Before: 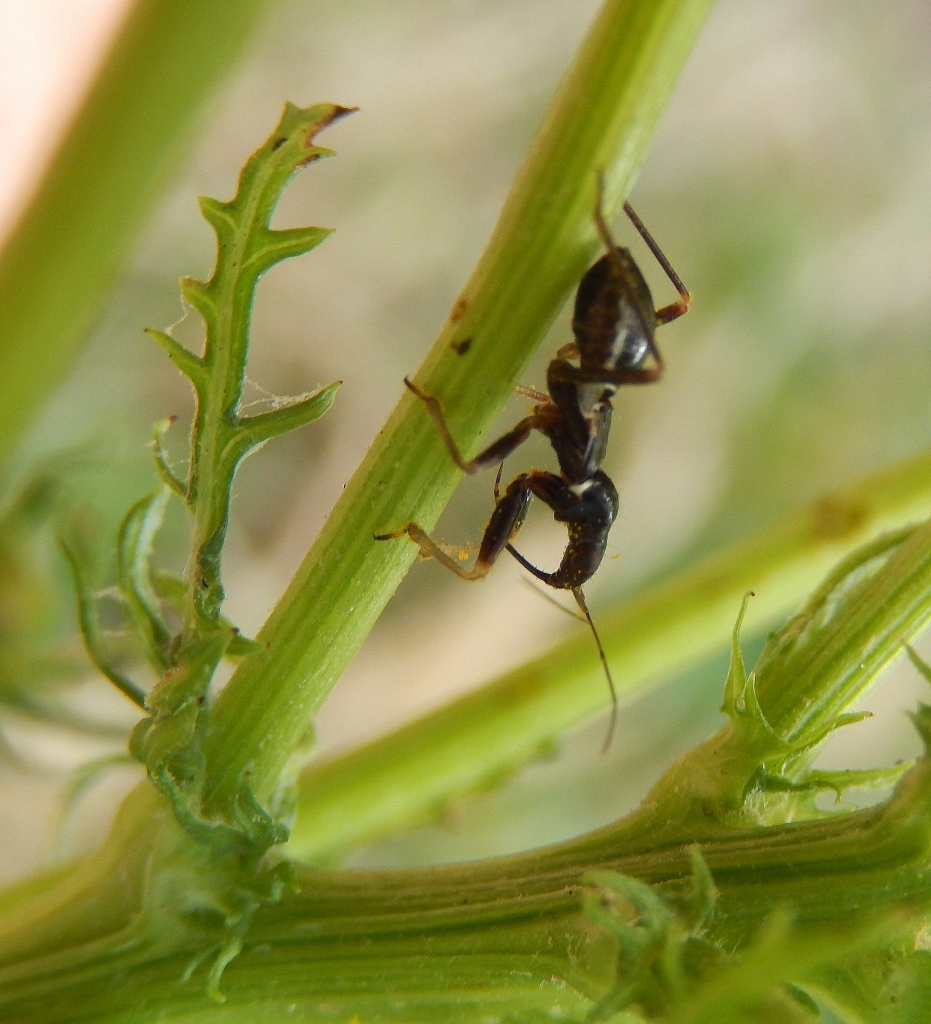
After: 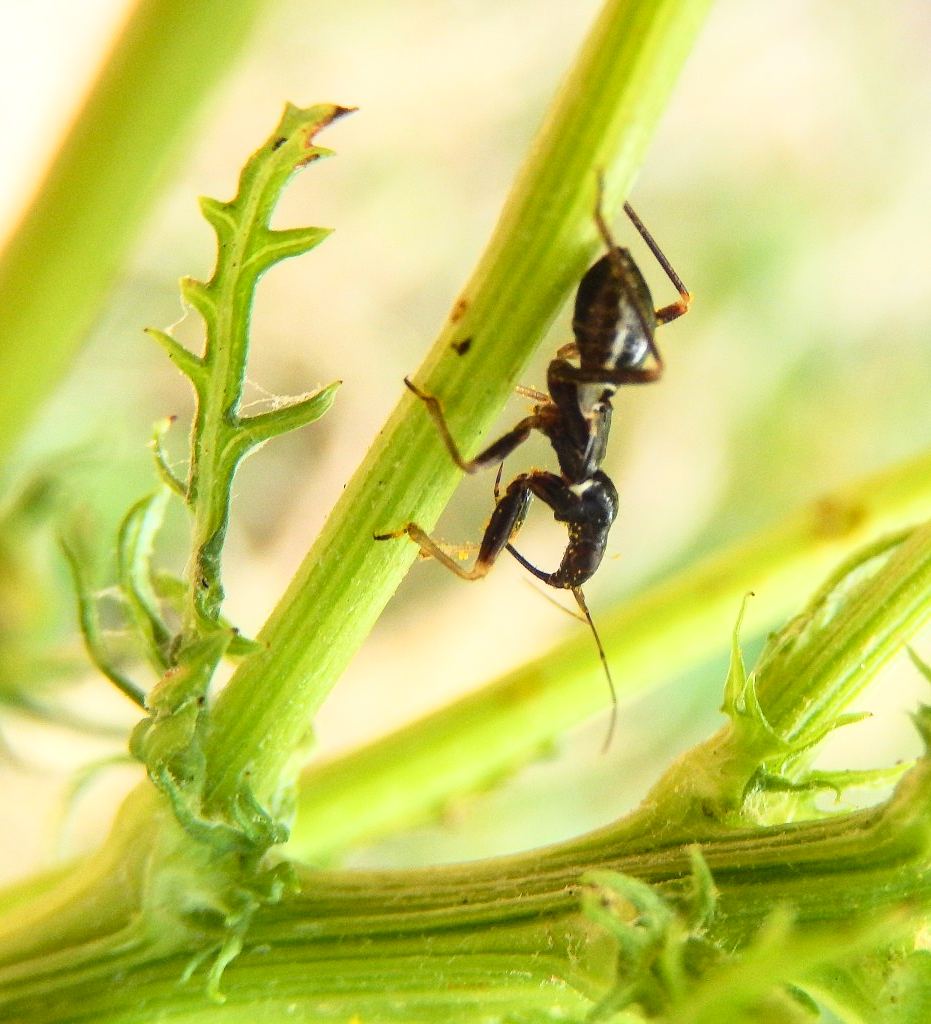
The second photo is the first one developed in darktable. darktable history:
local contrast: on, module defaults
base curve: curves: ch0 [(0, 0) (0.018, 0.026) (0.143, 0.37) (0.33, 0.731) (0.458, 0.853) (0.735, 0.965) (0.905, 0.986) (1, 1)]
